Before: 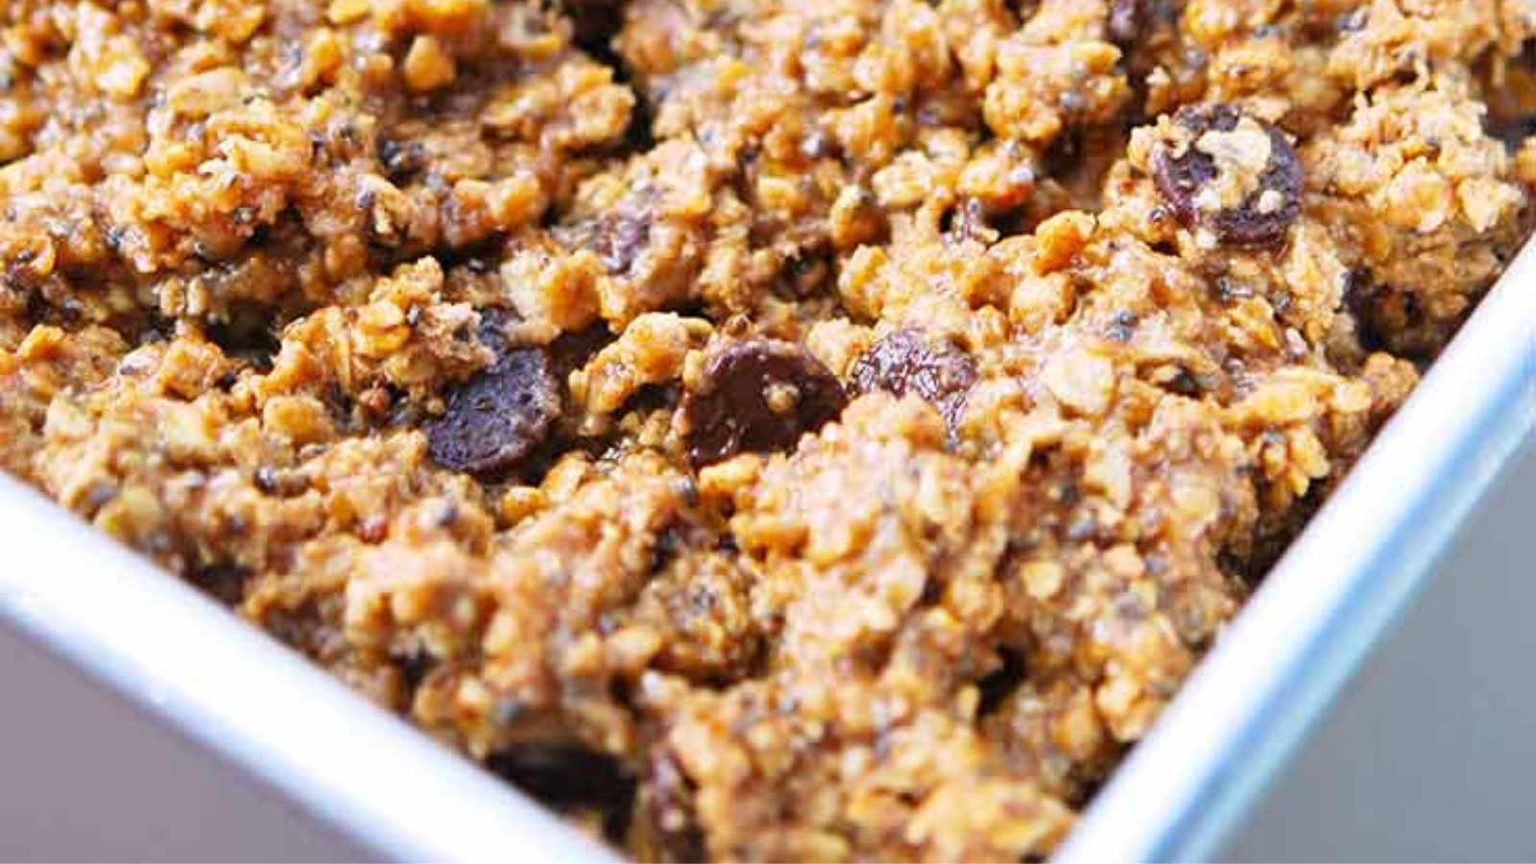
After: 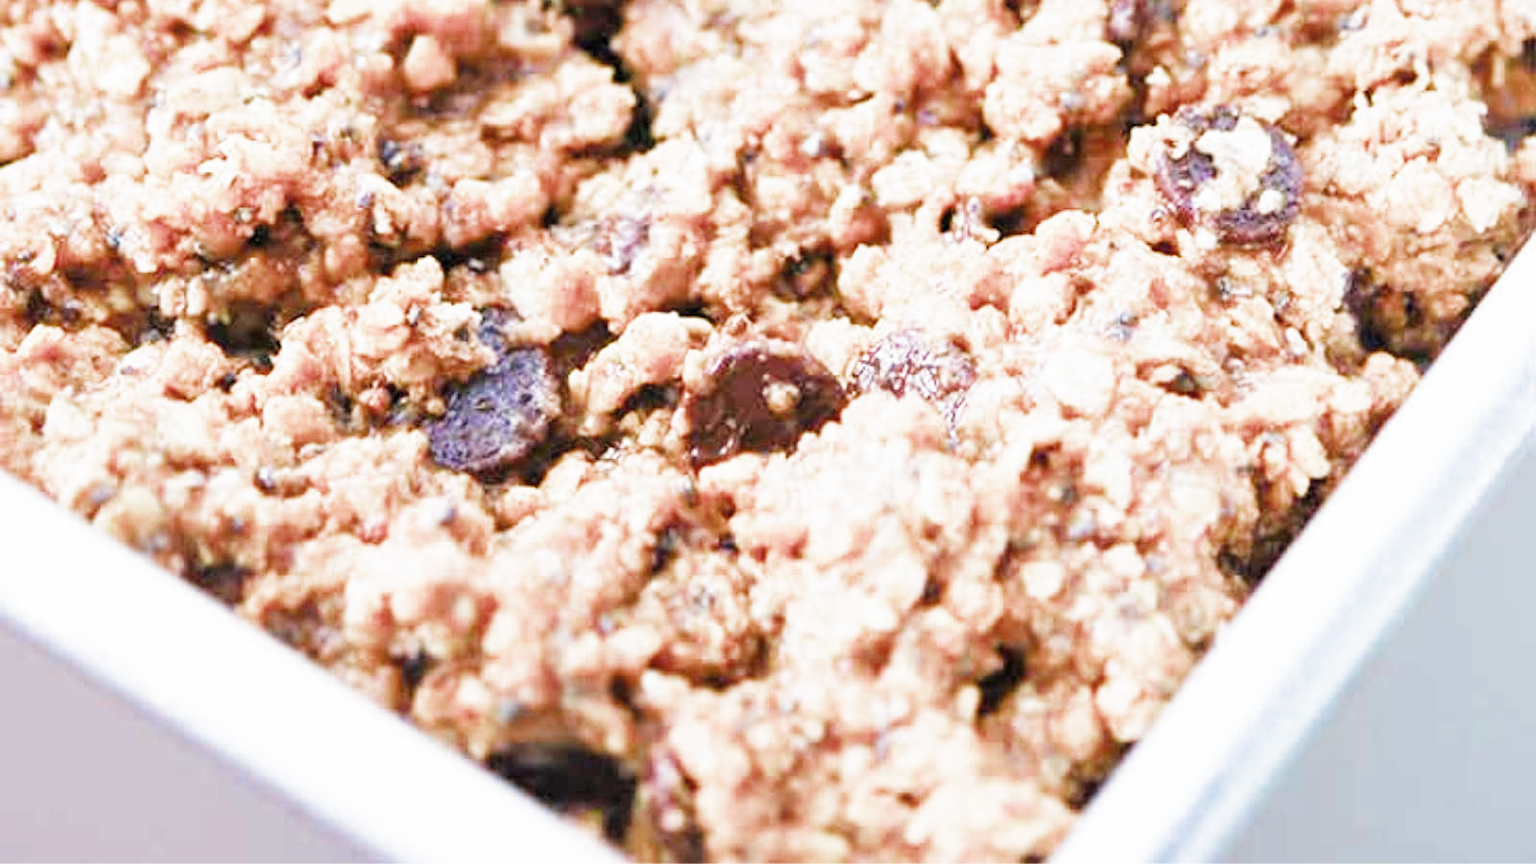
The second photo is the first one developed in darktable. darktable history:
filmic rgb: black relative exposure -8.02 EV, white relative exposure 4.06 EV, hardness 4.17, contrast 0.93, color science v4 (2020)
exposure: black level correction 0, exposure 1.472 EV, compensate highlight preservation false
